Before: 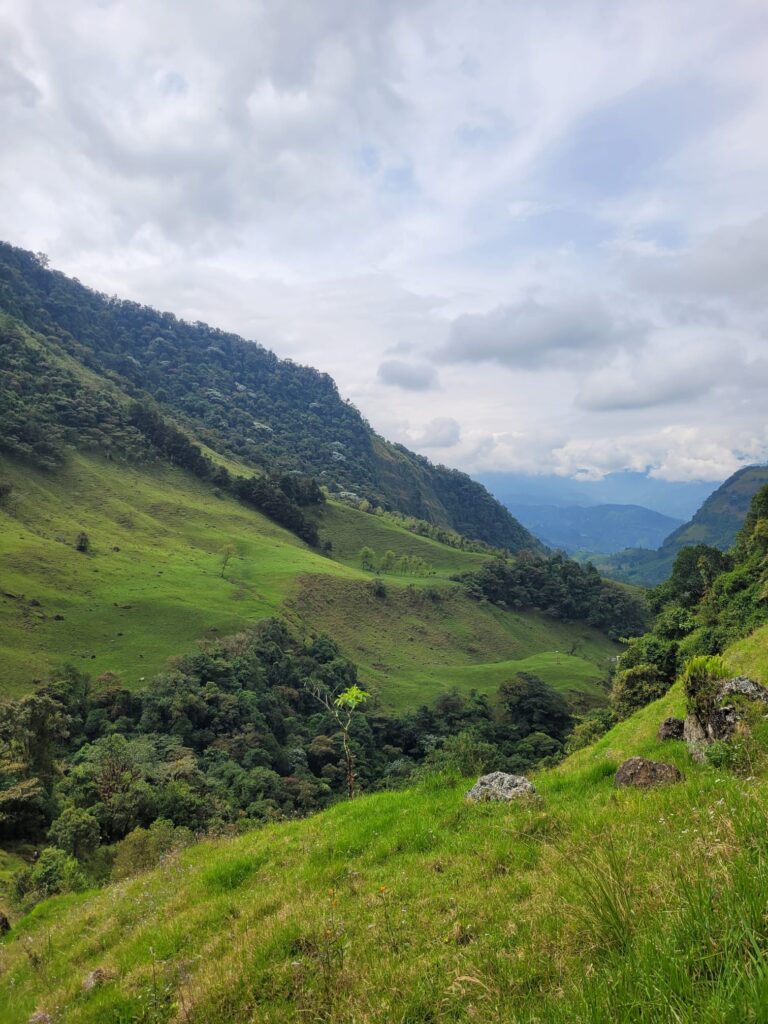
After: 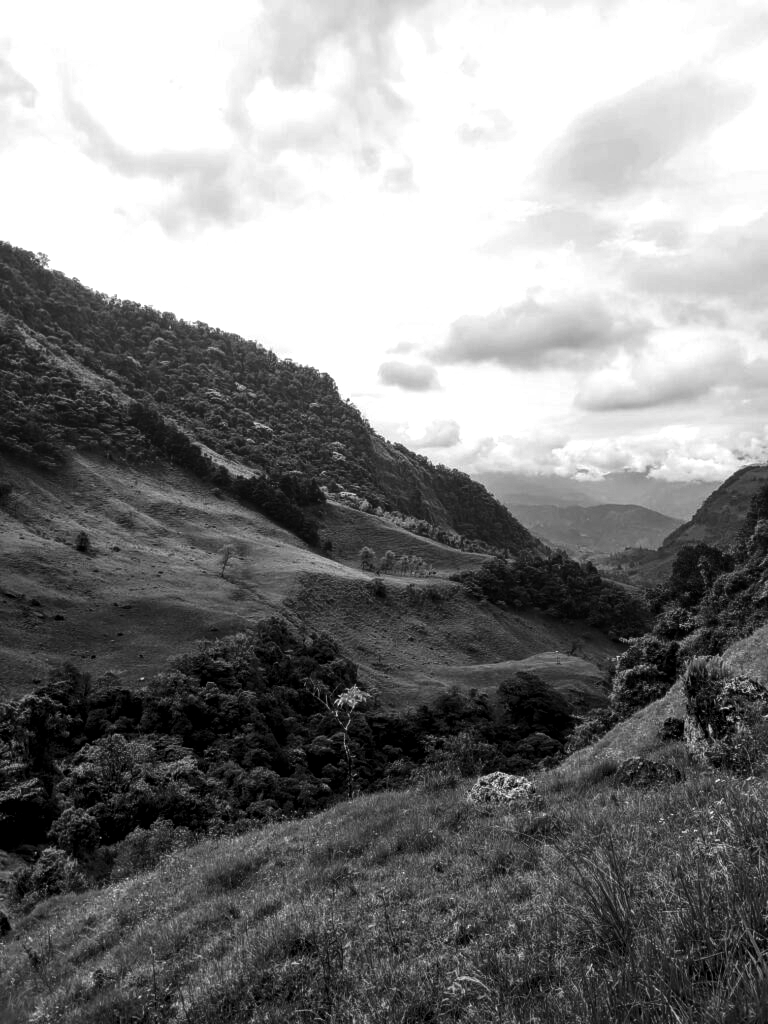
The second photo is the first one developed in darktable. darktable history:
local contrast: on, module defaults
contrast brightness saturation: contrast 0.1, brightness -0.26, saturation 0.14
tone equalizer: -8 EV -0.75 EV, -7 EV -0.7 EV, -6 EV -0.6 EV, -5 EV -0.4 EV, -3 EV 0.4 EV, -2 EV 0.6 EV, -1 EV 0.7 EV, +0 EV 0.75 EV, edges refinement/feathering 500, mask exposure compensation -1.57 EV, preserve details no
monochrome: a -11.7, b 1.62, size 0.5, highlights 0.38
